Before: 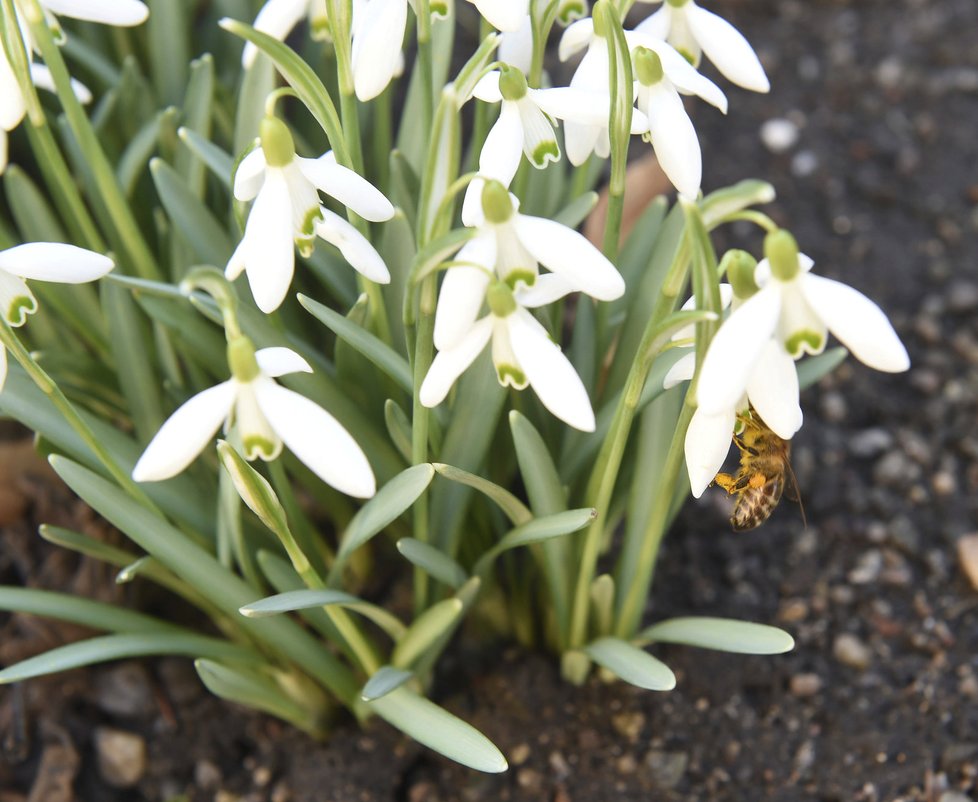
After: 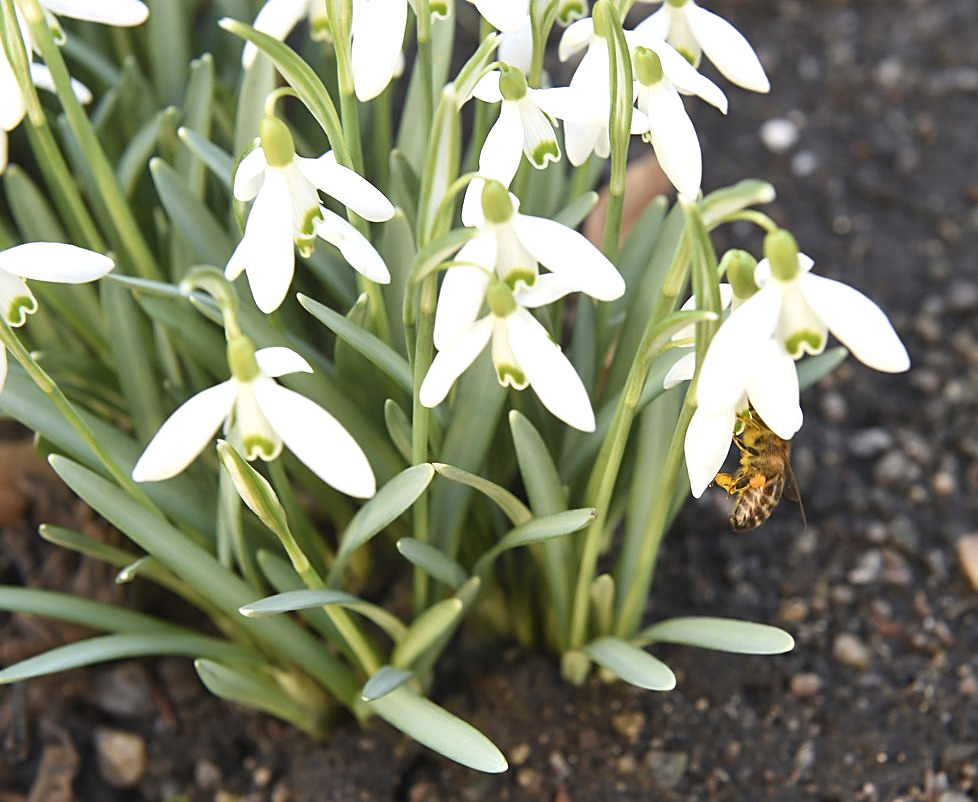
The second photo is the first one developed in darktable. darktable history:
sharpen: amount 0.567
exposure: exposure 0.129 EV, compensate highlight preservation false
